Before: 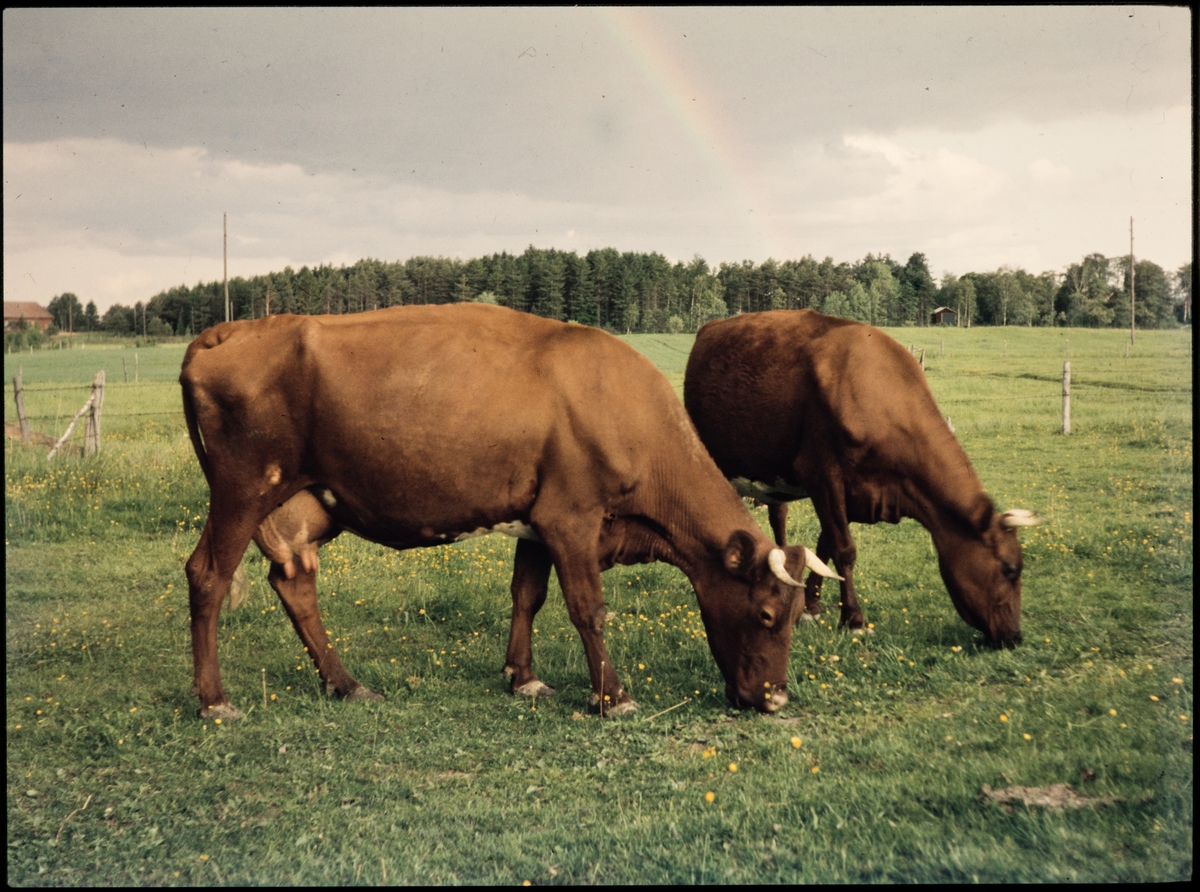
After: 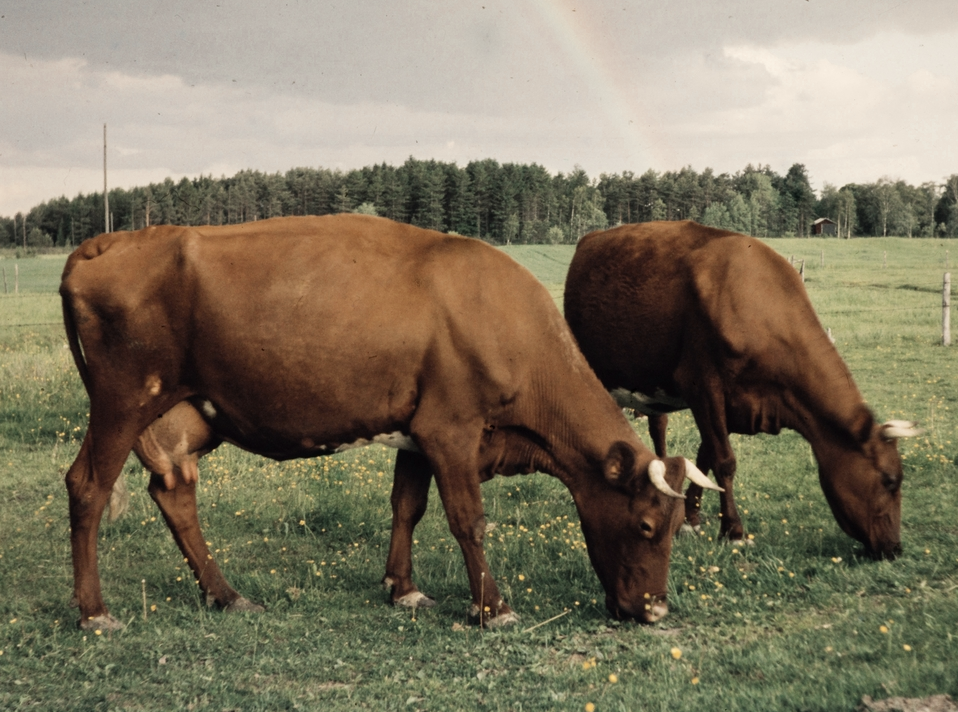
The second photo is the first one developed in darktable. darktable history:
color zones: curves: ch0 [(0, 0.5) (0.125, 0.4) (0.25, 0.5) (0.375, 0.4) (0.5, 0.4) (0.625, 0.35) (0.75, 0.35) (0.875, 0.5)]; ch1 [(0, 0.35) (0.125, 0.45) (0.25, 0.35) (0.375, 0.35) (0.5, 0.35) (0.625, 0.35) (0.75, 0.45) (0.875, 0.35)]; ch2 [(0, 0.6) (0.125, 0.5) (0.25, 0.5) (0.375, 0.6) (0.5, 0.6) (0.625, 0.5) (0.75, 0.5) (0.875, 0.5)]
crop and rotate: left 10.071%, top 10.071%, right 10.02%, bottom 10.02%
